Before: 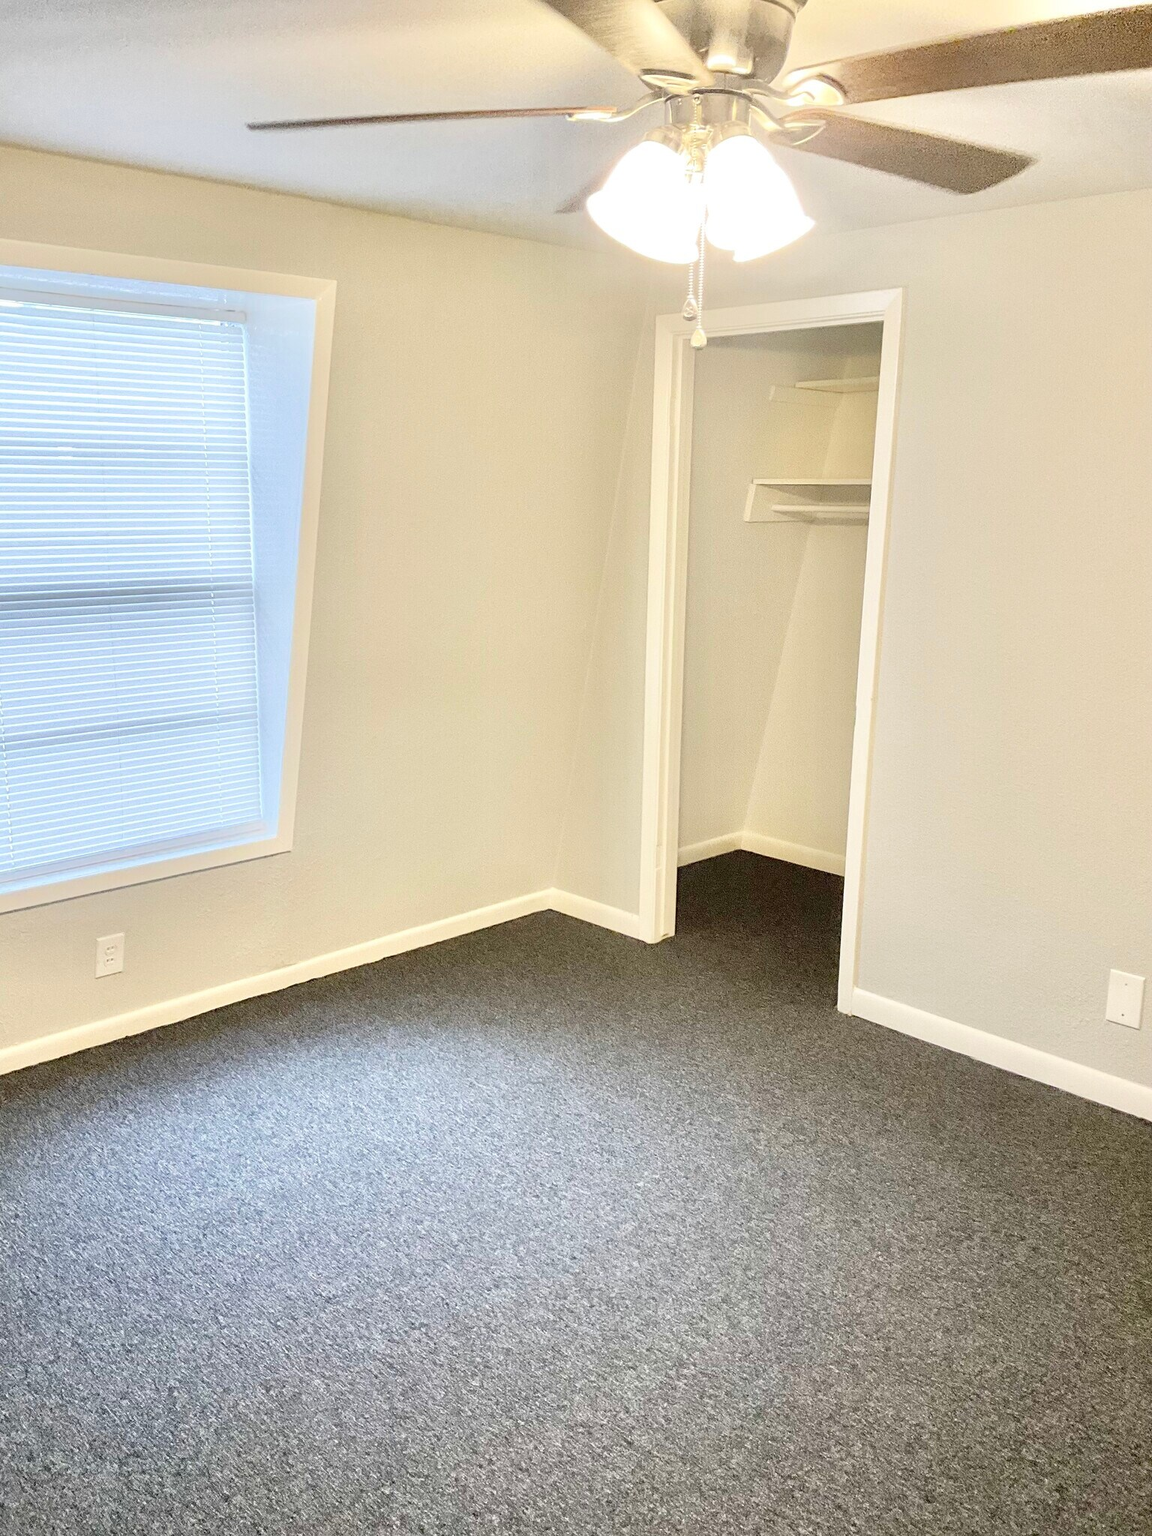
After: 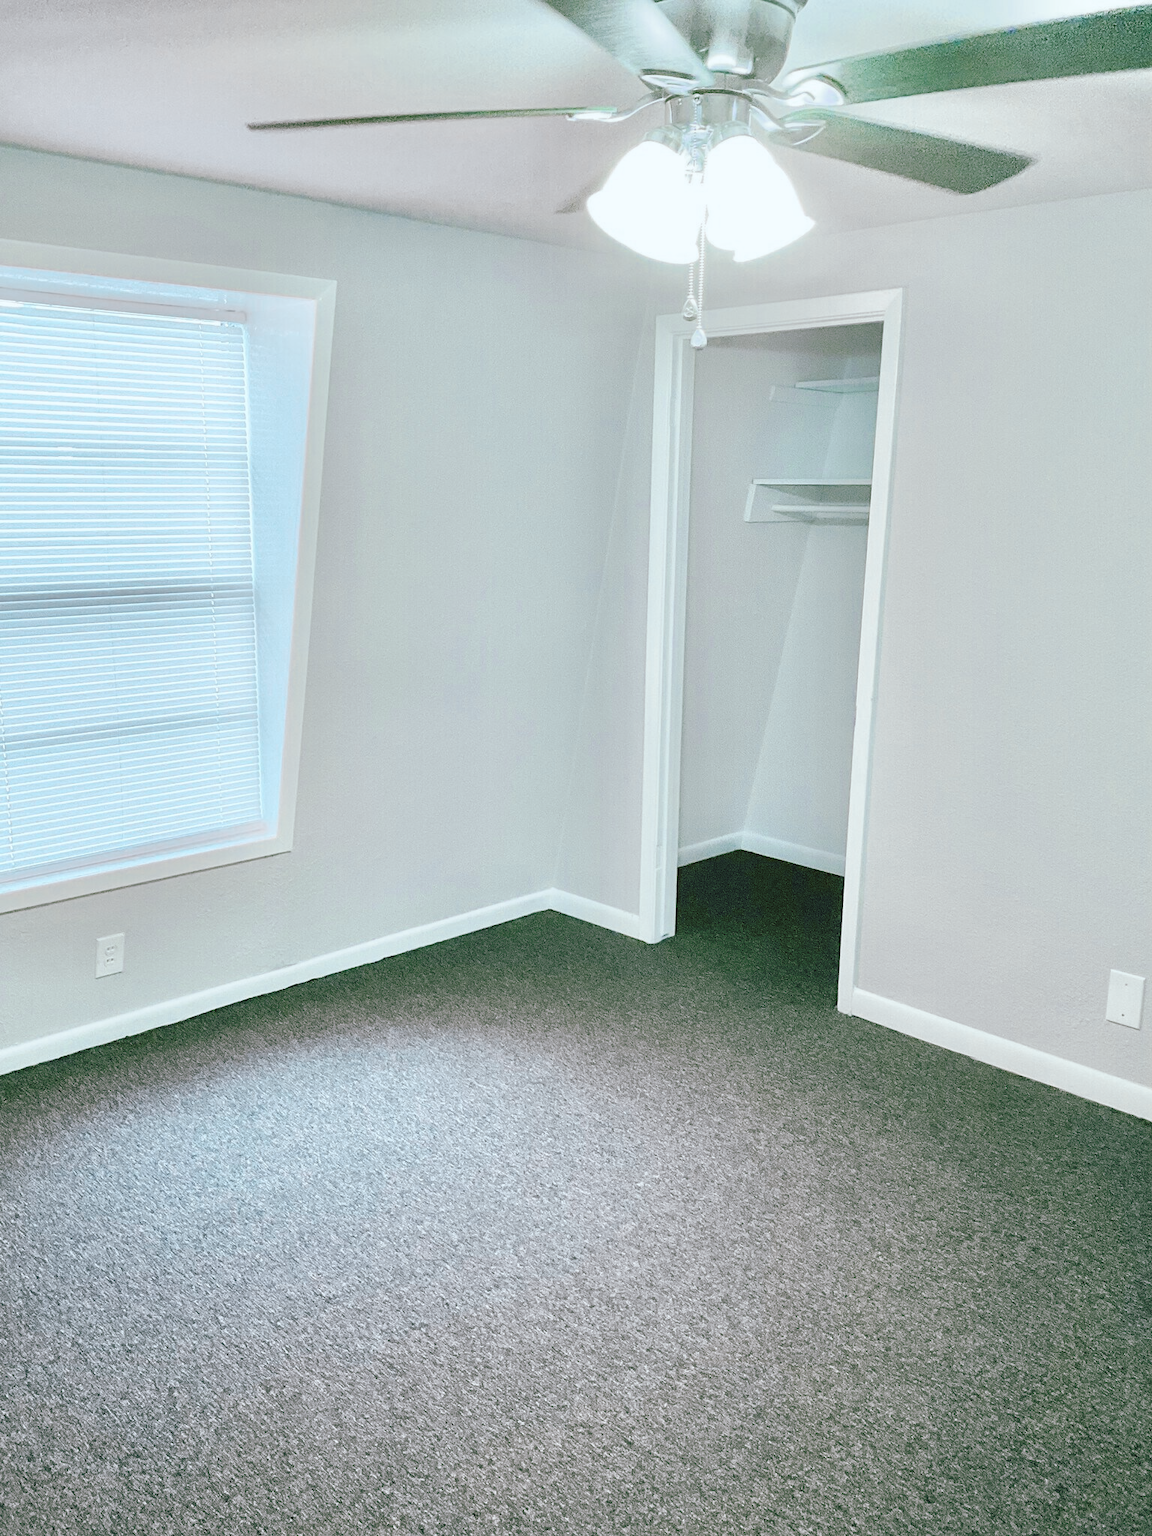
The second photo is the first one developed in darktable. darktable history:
tone curve: curves: ch0 [(0, 0) (0.003, 0.012) (0.011, 0.015) (0.025, 0.027) (0.044, 0.045) (0.069, 0.064) (0.1, 0.093) (0.136, 0.133) (0.177, 0.177) (0.224, 0.221) (0.277, 0.272) (0.335, 0.342) (0.399, 0.398) (0.468, 0.462) (0.543, 0.547) (0.623, 0.624) (0.709, 0.711) (0.801, 0.792) (0.898, 0.889) (1, 1)], preserve colors none
color look up table: target L [87.96, 65.56, 78.19, 64.75, 86.8, 86.76, 63.27, 63.39, 66.59, 57.81, 30.56, 30.8, 15.93, 10.76, 200.35, 88.77, 76.41, 85.1, 66.29, 76.9, 75.61, 73.64, 49.93, 66.98, 44.9, 33.01, 31.18, 14.66, 91.59, 80.74, 64.27, 58.39, 73.86, 53.47, 54.04, 42.35, 46.83, 31.86, 53.65, 53.13, 22.93, 12.4, 91.13, 87.38, 85.12, 77.79, 62.05, 54.7, 22.55], target a [6.751, 9.99, 32.37, 36.36, -77.77, -43.58, 64.23, 18.33, 11.09, 7.196, 32.94, -29.94, 34.83, -0.057, 0, -16.25, -28.7, -8.111, -7.152, 7.575, -34.17, -59.03, 60.23, -2.776, 28.91, -22.62, -26.07, -5.585, 6.21, -10.31, 36.11, 78.38, -28.82, 42.61, -1.126, 49.7, -15.02, 53.9, -10.85, 8.169, 22.32, 10.1, -16.28, -57.5, -46.67, -20.89, -48.48, -29.1, -14.32], target b [-11.76, -48.44, 12.82, -46.1, 80.1, 35.43, -32.44, -6.579, 69.35, 30.26, -39.15, 22.25, 26.04, -4.78, 0, 7.78, -9.102, 26.19, -6.733, 37.37, 40.16, 43.55, 55.58, 60.61, 51.92, 20.66, 13.69, 20.73, 1.777, -22.93, -34.64, -3.088, -36.67, 34.01, 1.106, -63.25, -23.31, 15.93, -45.43, -71.1, 25.61, -36.22, -3.757, 0.881, -20.52, -16.47, 17.87, -13.44, -11.44], num patches 49
